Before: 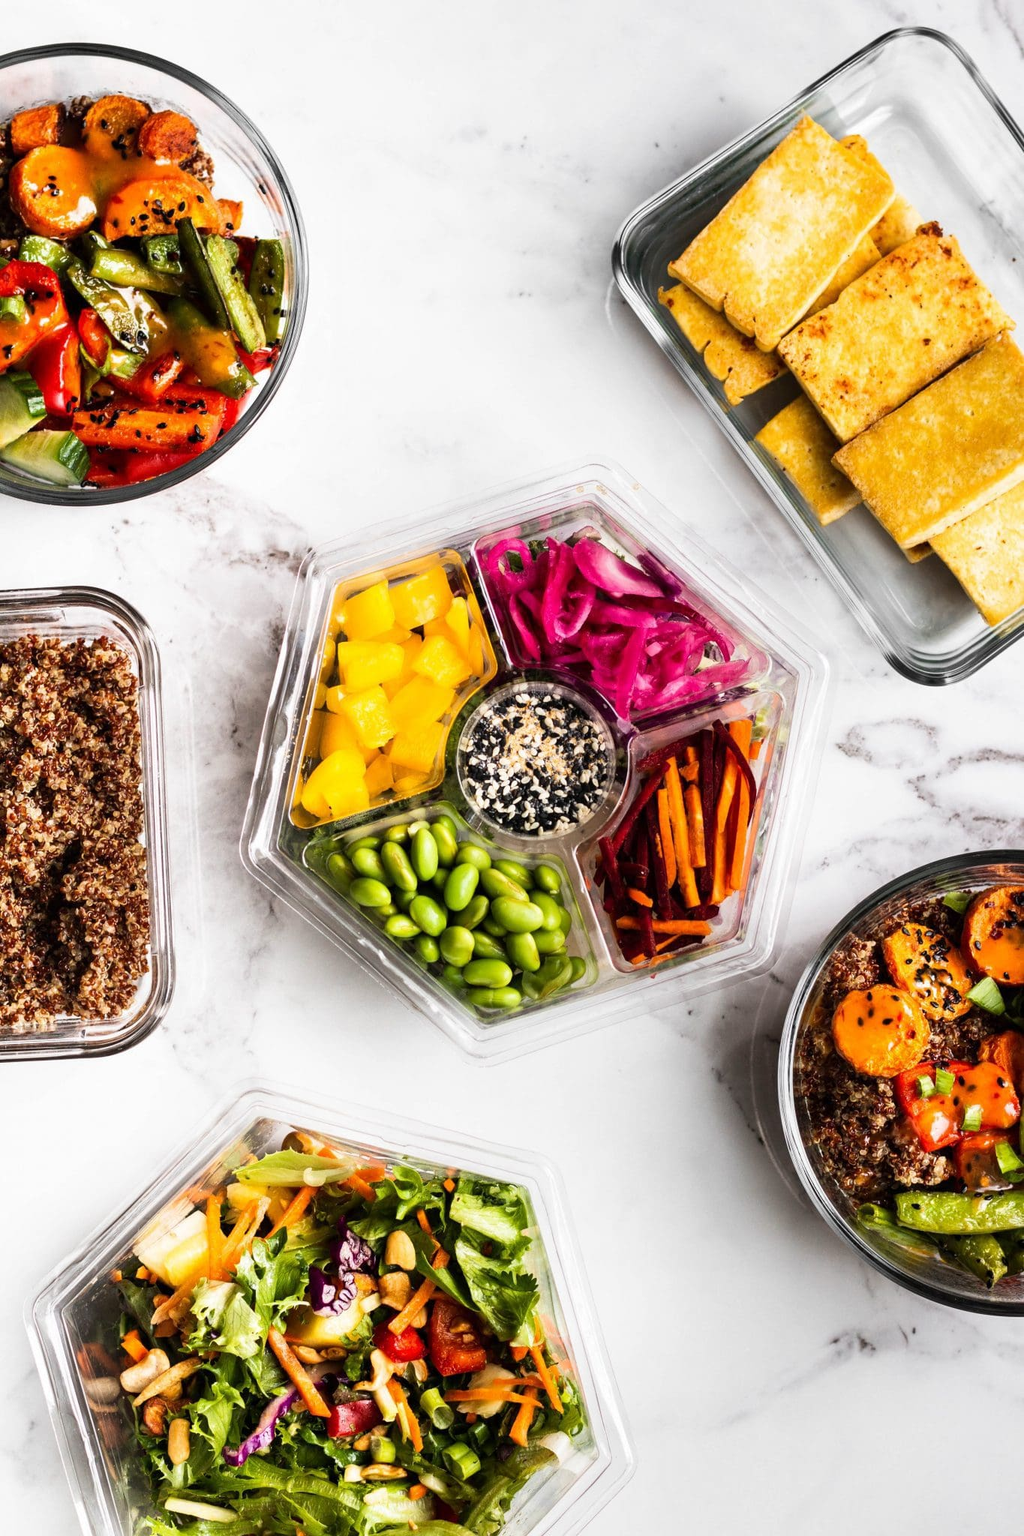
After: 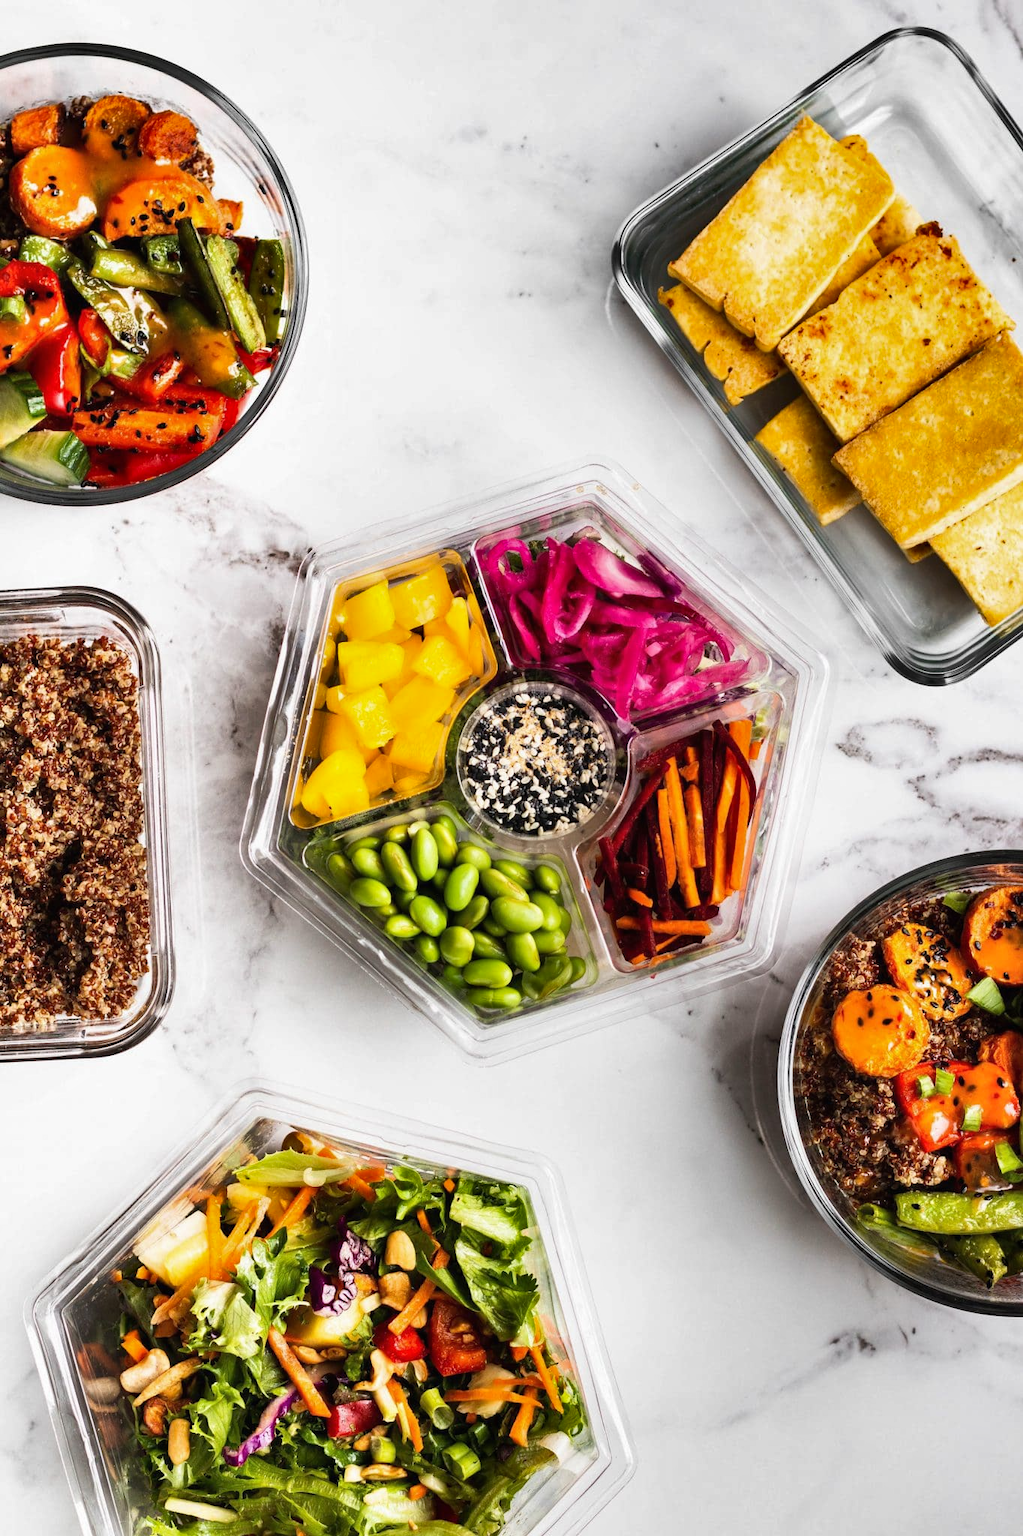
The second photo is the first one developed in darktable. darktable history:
local contrast: mode bilateral grid, contrast 100, coarseness 99, detail 92%, midtone range 0.2
shadows and highlights: soften with gaussian
